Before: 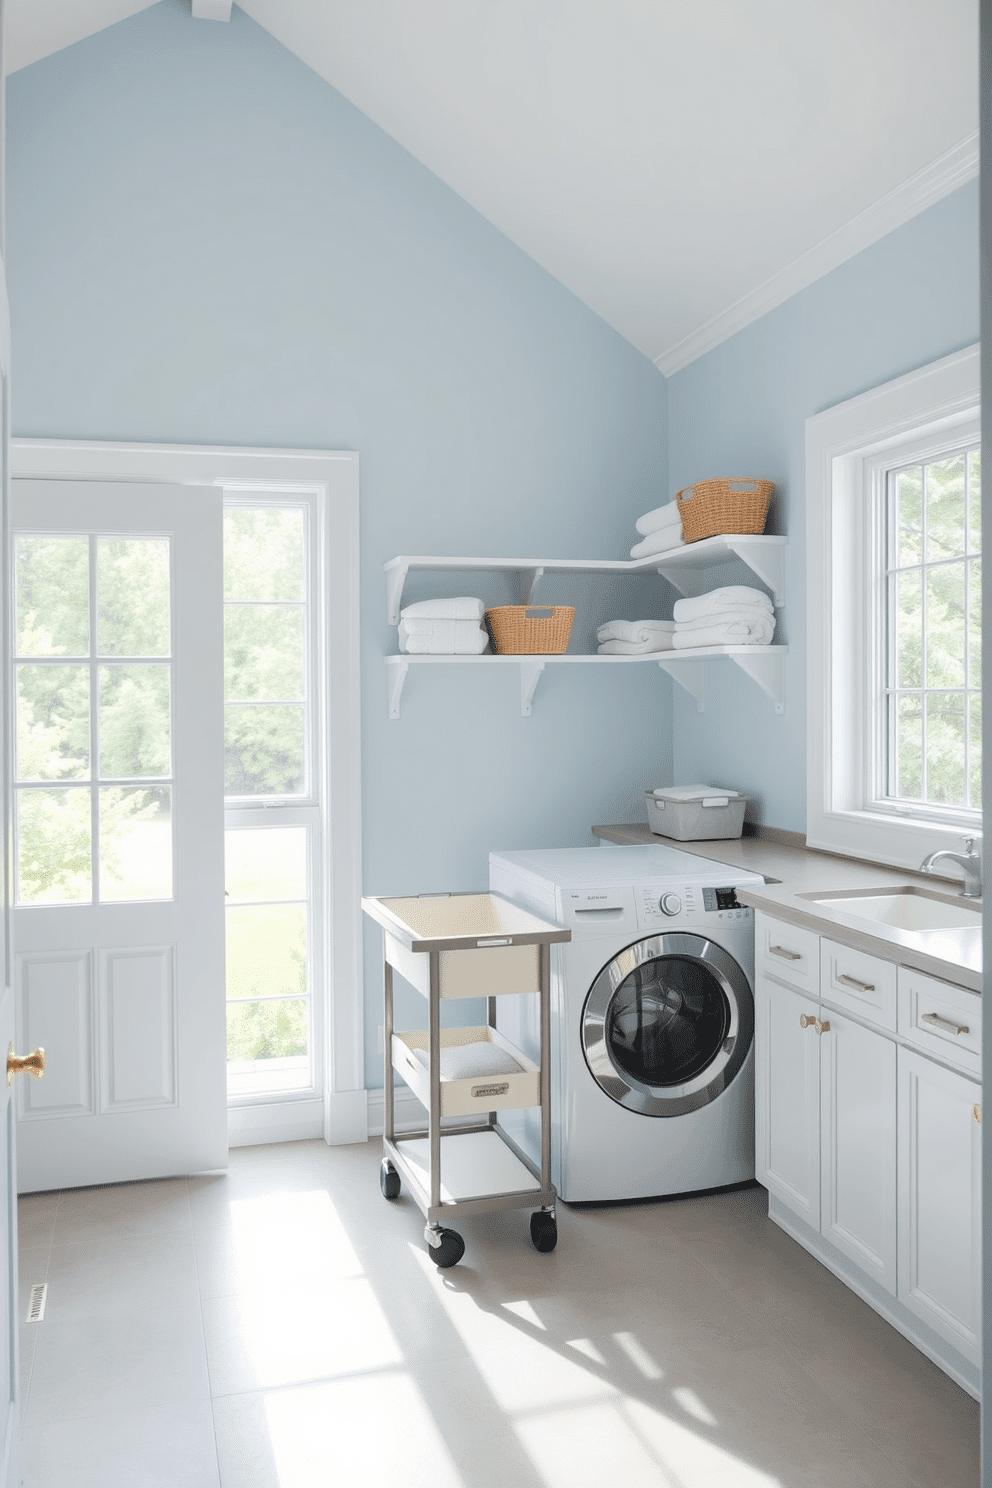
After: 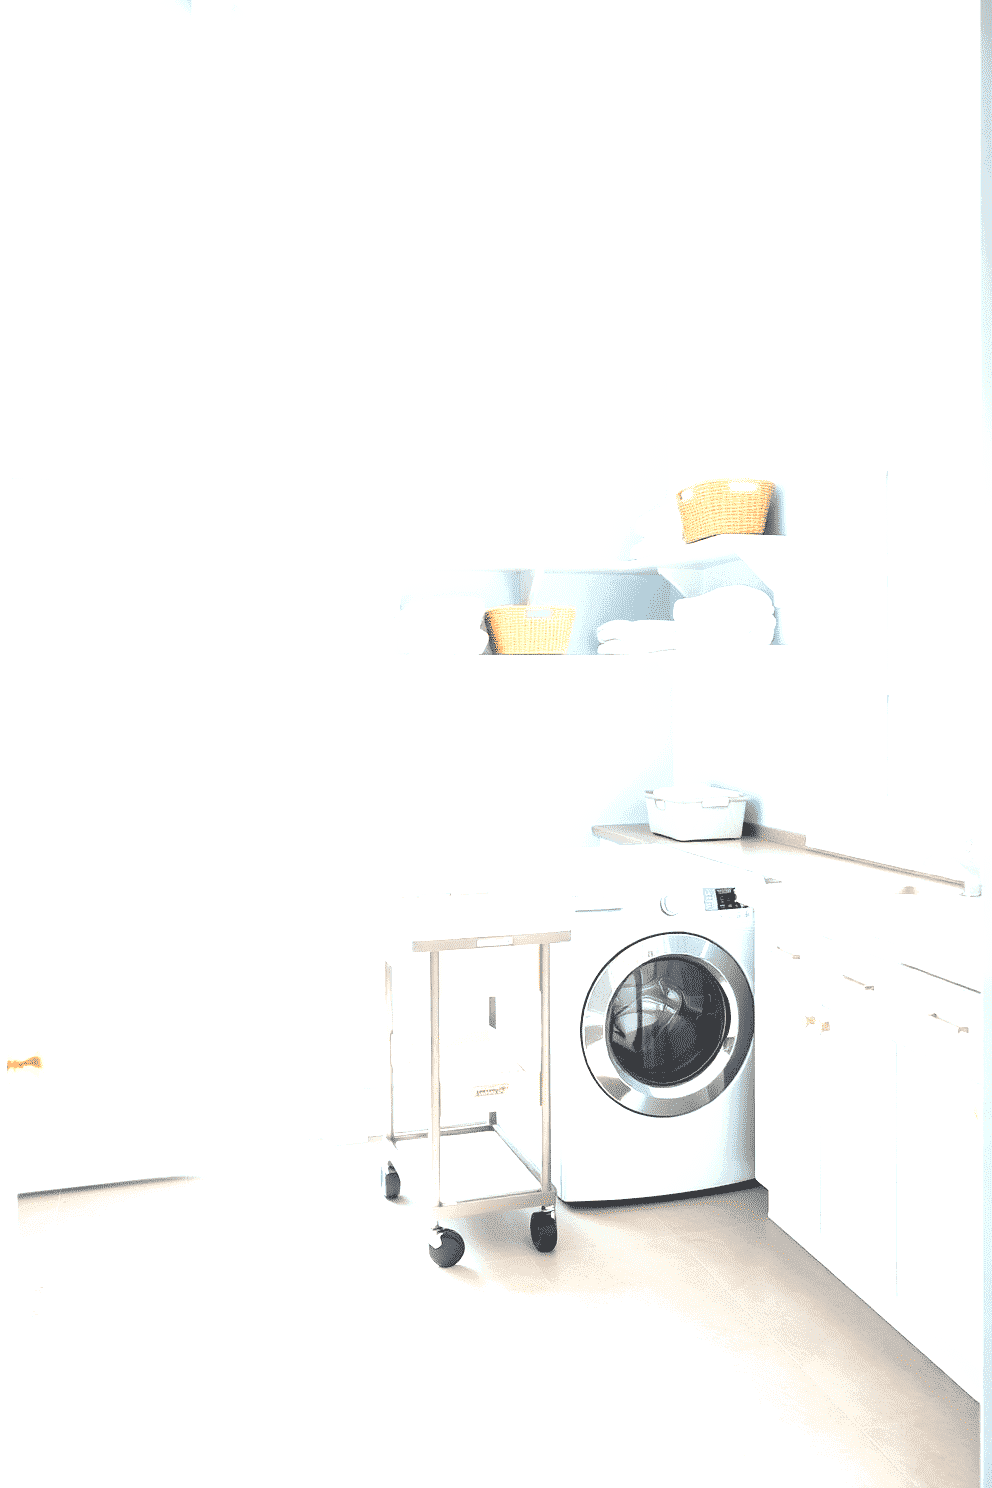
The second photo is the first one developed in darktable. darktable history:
exposure: black level correction 0.002, exposure 1.99 EV, compensate highlight preservation false
tone equalizer: edges refinement/feathering 500, mask exposure compensation -1.57 EV, preserve details no
